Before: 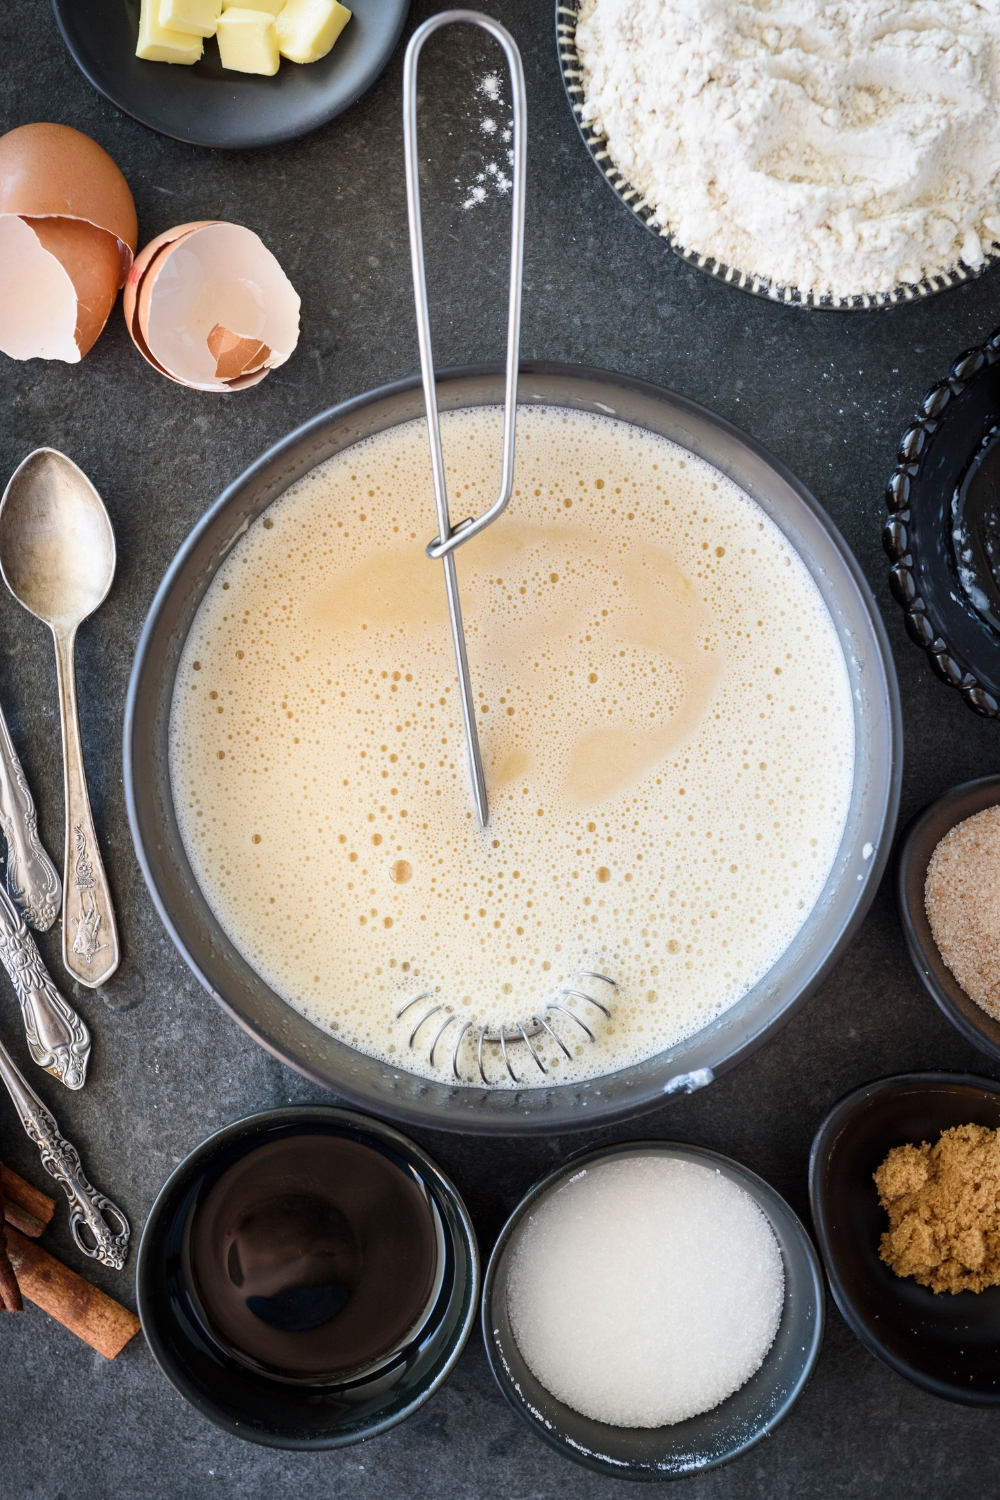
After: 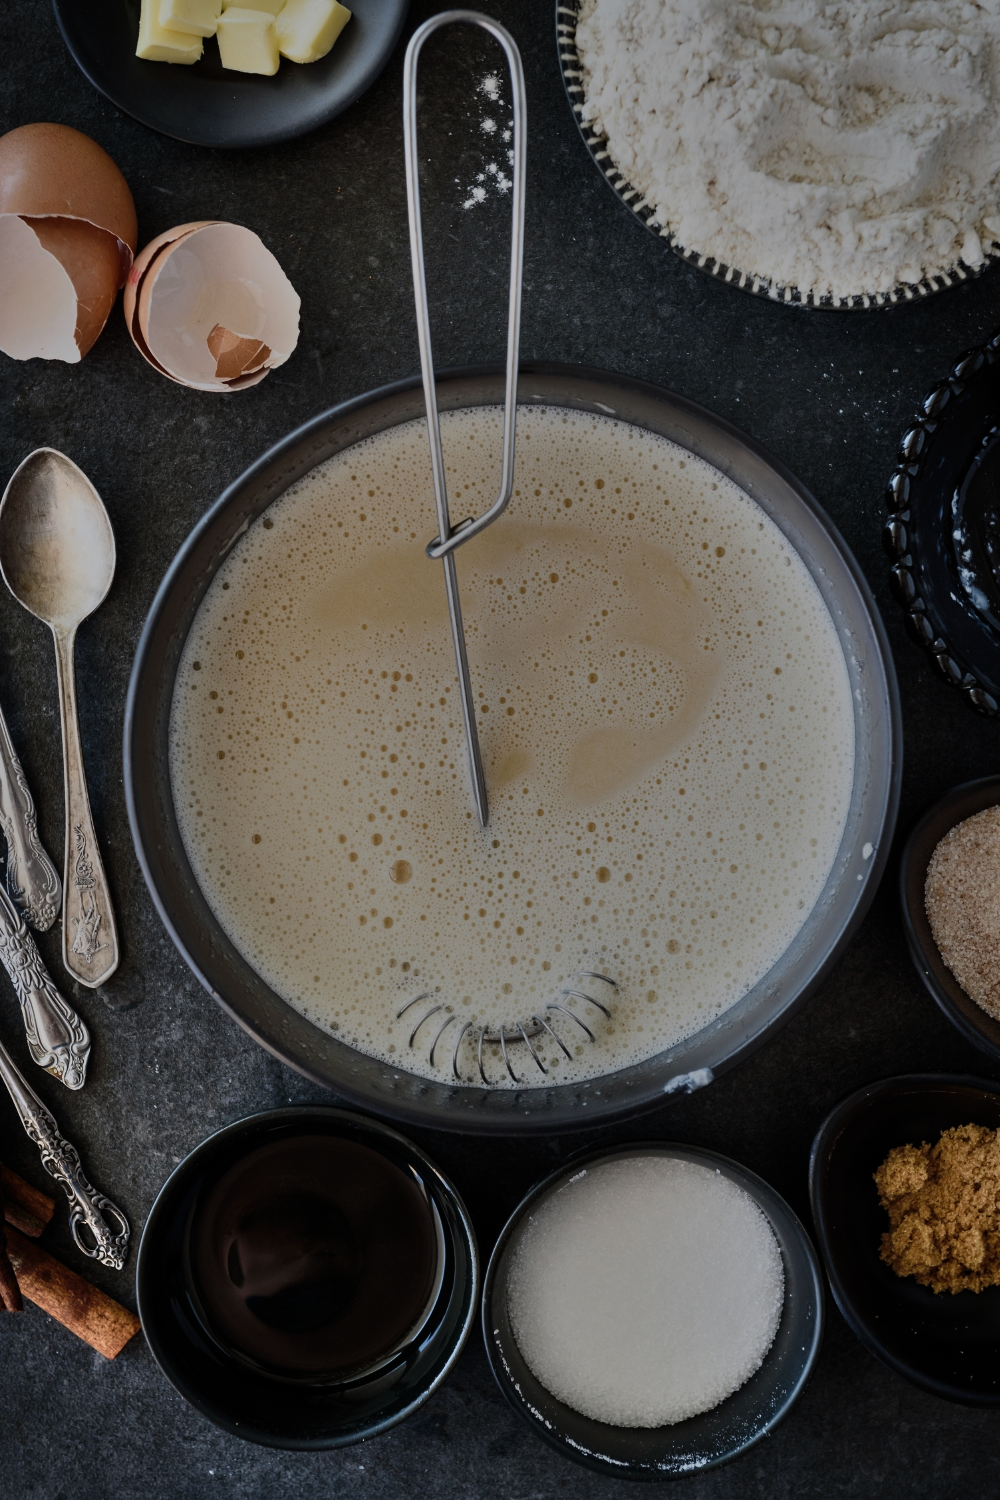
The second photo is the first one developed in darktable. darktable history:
exposure: exposure -2.041 EV, compensate highlight preservation false
shadows and highlights: low approximation 0.01, soften with gaussian
tone equalizer: -8 EV -0.766 EV, -7 EV -0.667 EV, -6 EV -0.639 EV, -5 EV -0.374 EV, -3 EV 0.394 EV, -2 EV 0.6 EV, -1 EV 0.697 EV, +0 EV 0.769 EV, edges refinement/feathering 500, mask exposure compensation -1.57 EV, preserve details no
